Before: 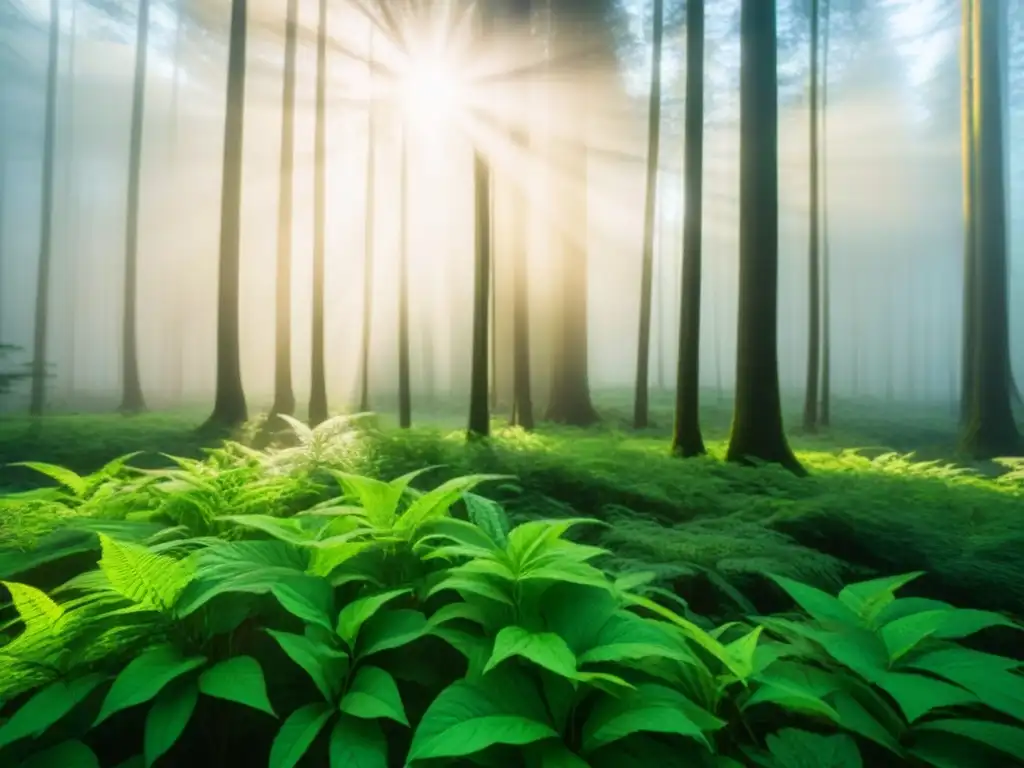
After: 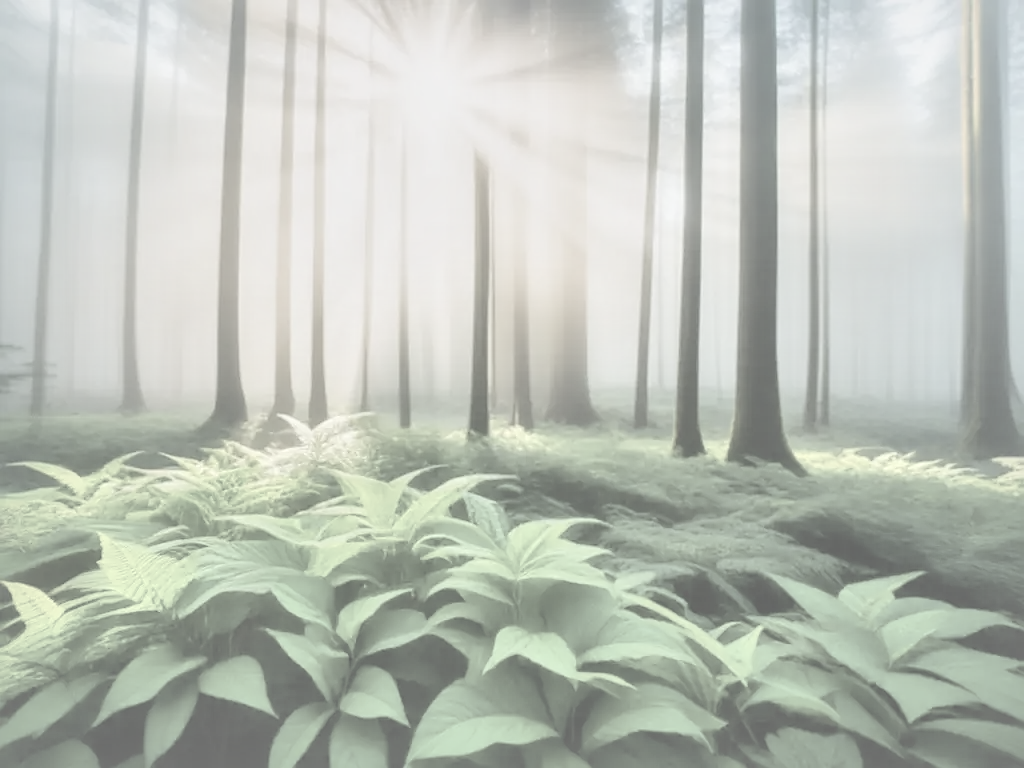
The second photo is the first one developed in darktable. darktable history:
sharpen: radius 1.825, amount 0.401, threshold 1.176
local contrast: mode bilateral grid, contrast 19, coarseness 51, detail 179%, midtone range 0.2
contrast brightness saturation: contrast -0.314, brightness 0.76, saturation -0.79
